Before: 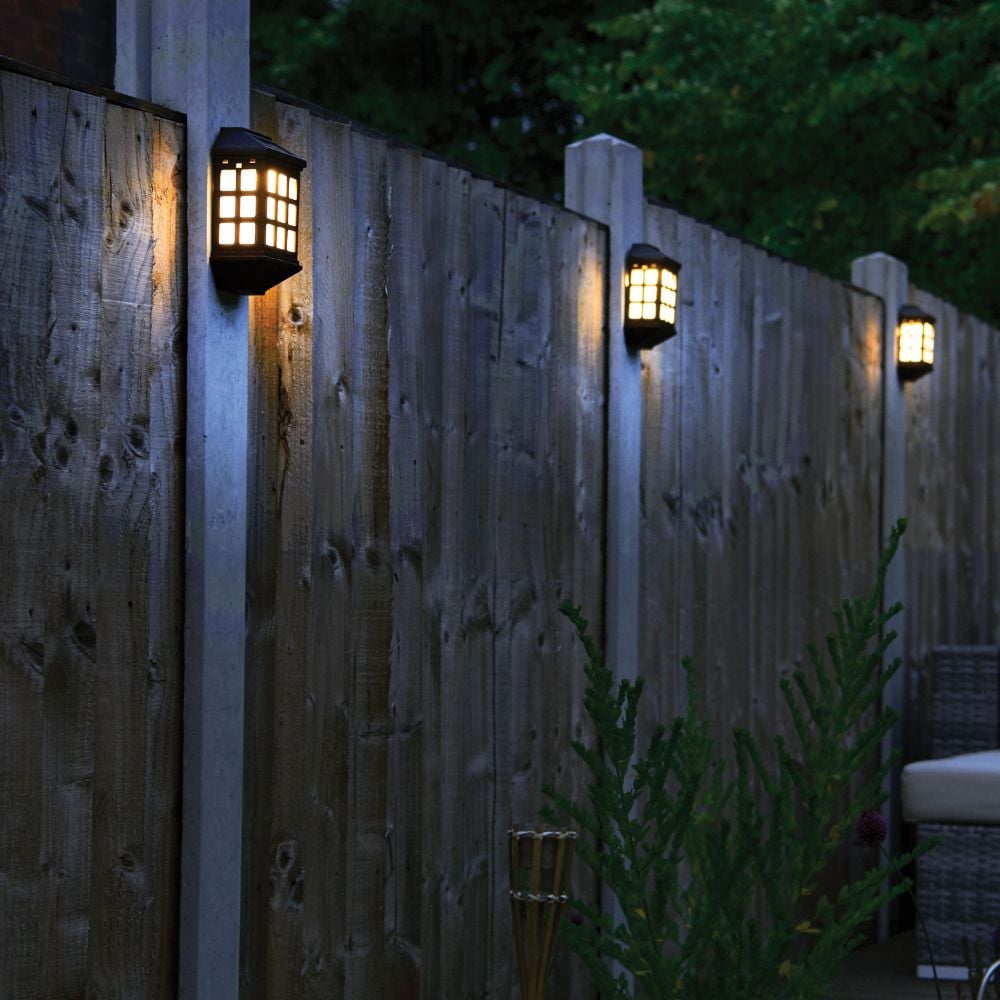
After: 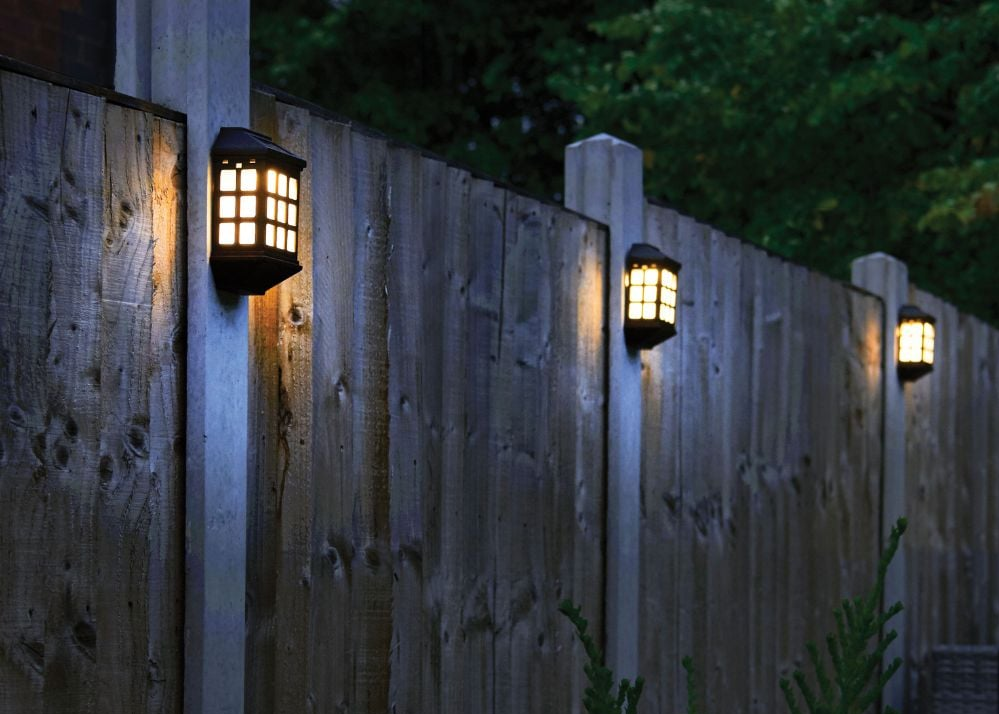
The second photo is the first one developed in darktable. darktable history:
crop: right 0%, bottom 28.539%
